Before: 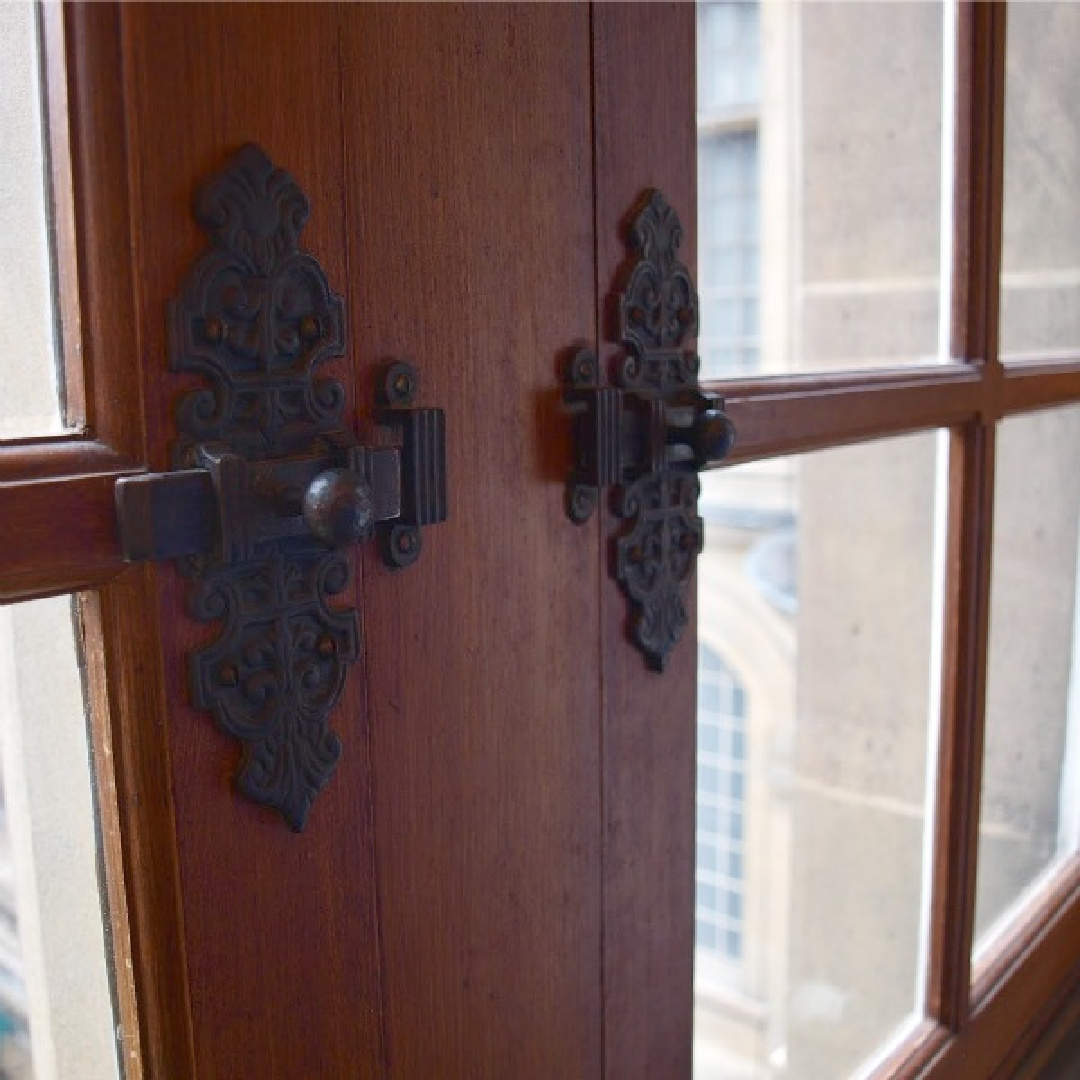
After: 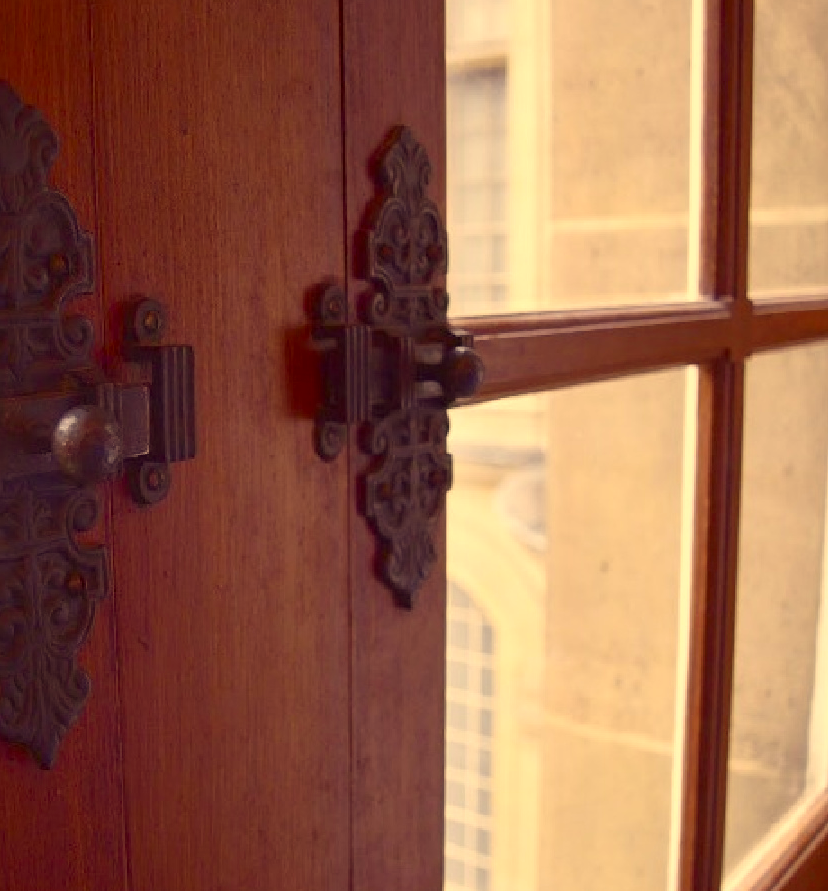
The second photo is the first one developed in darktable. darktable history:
crop: left 23.284%, top 5.854%, bottom 11.618%
color correction: highlights a* 9.84, highlights b* 38.55, shadows a* 15.03, shadows b* 3.23
